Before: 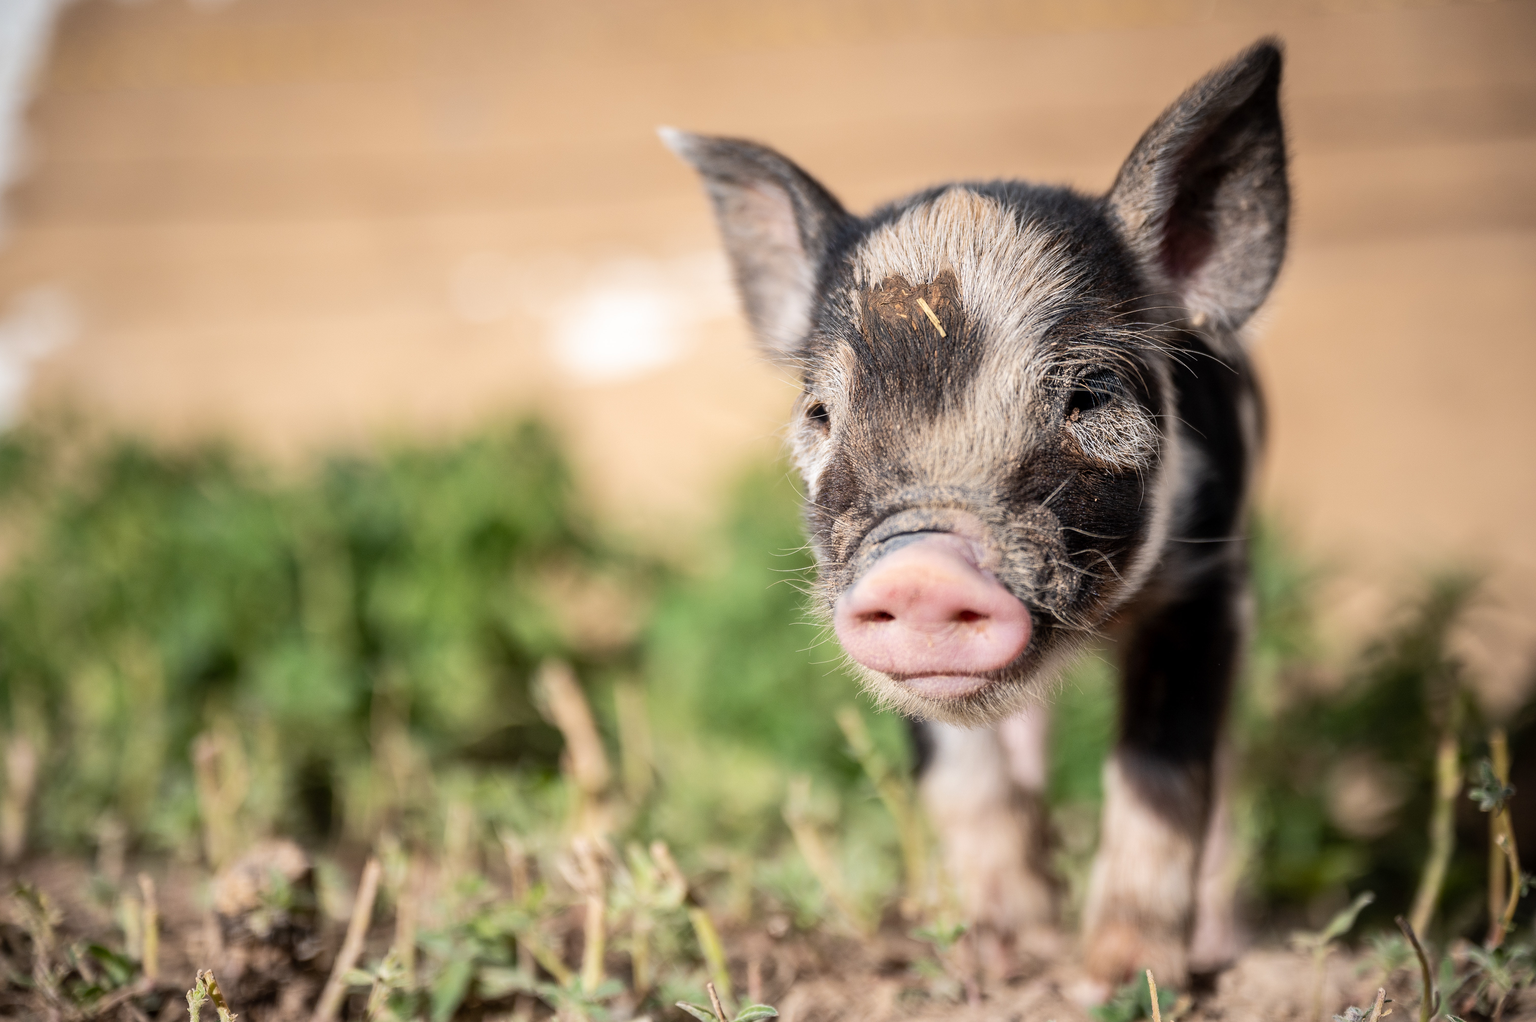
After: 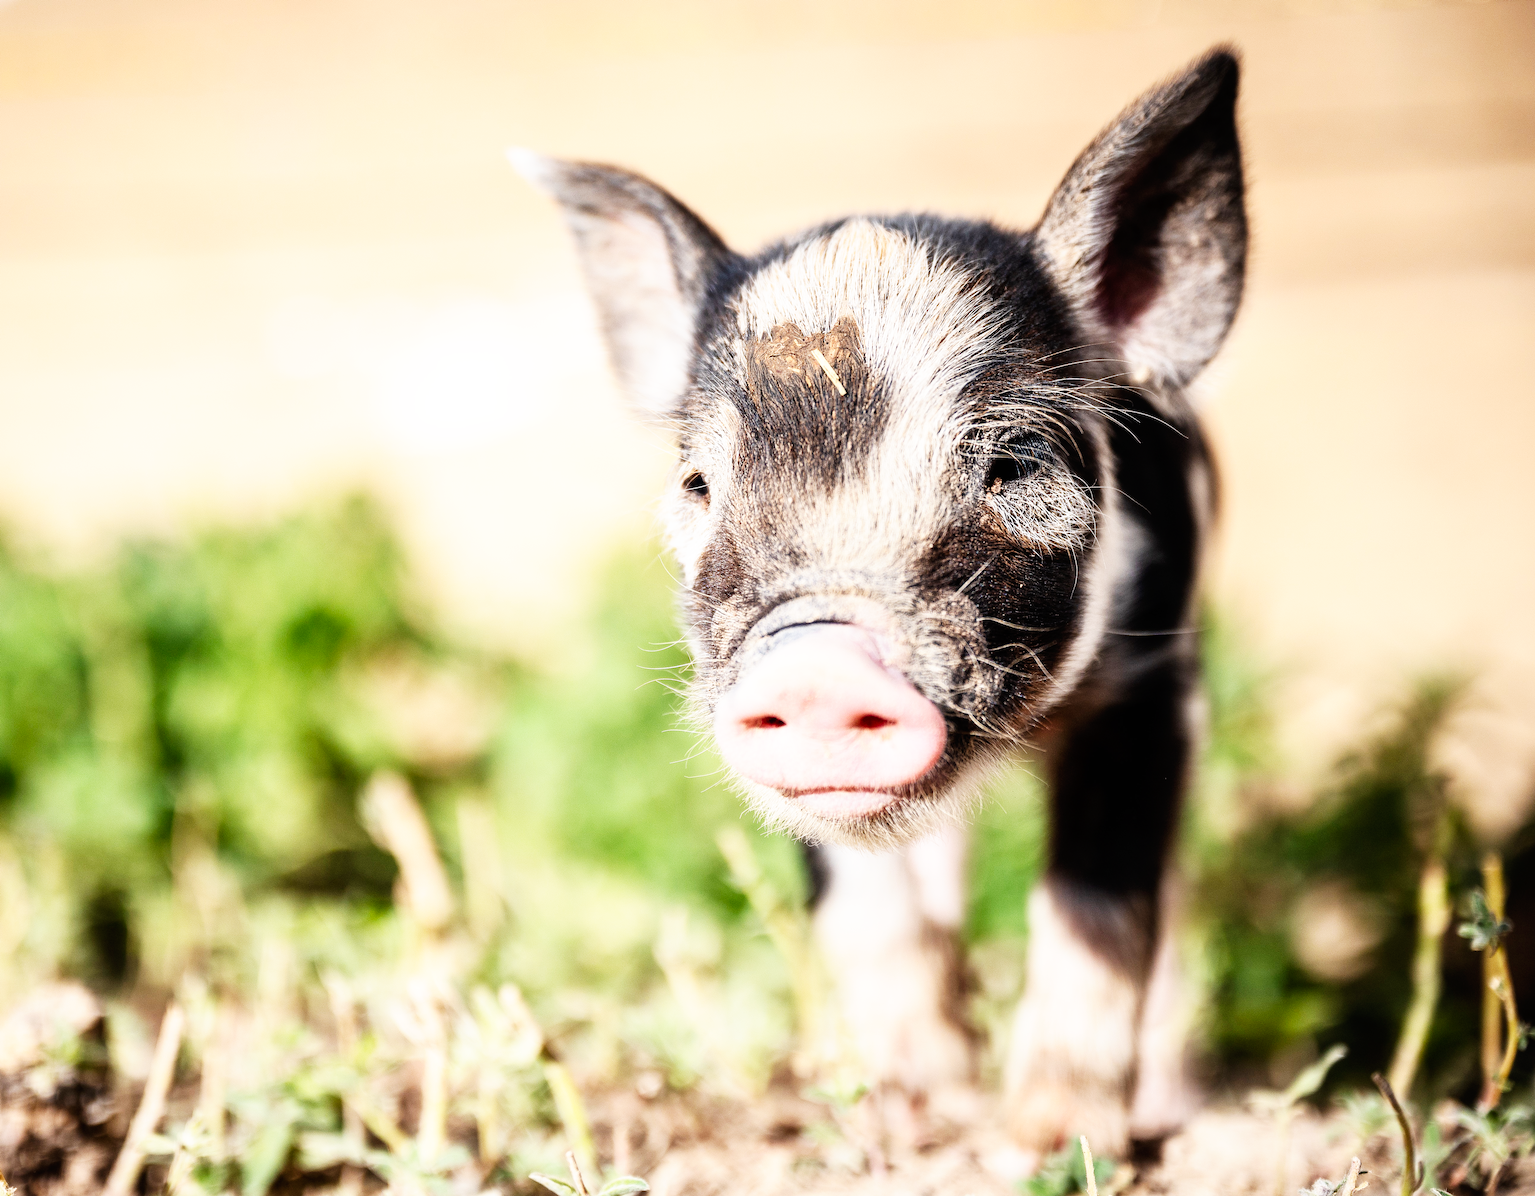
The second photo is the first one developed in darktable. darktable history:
crop and rotate: left 14.584%
base curve: curves: ch0 [(0, 0) (0.007, 0.004) (0.027, 0.03) (0.046, 0.07) (0.207, 0.54) (0.442, 0.872) (0.673, 0.972) (1, 1)], preserve colors none
